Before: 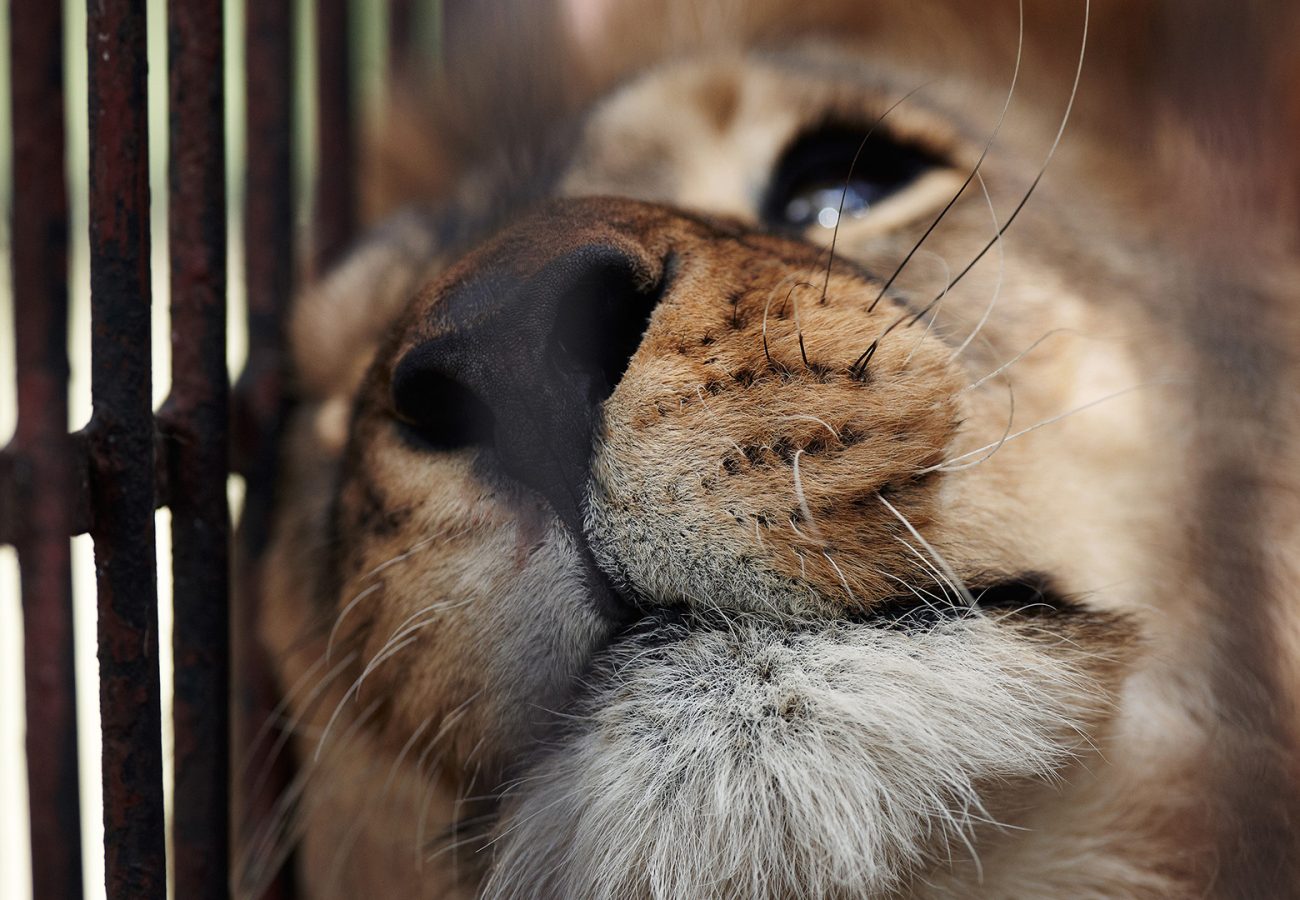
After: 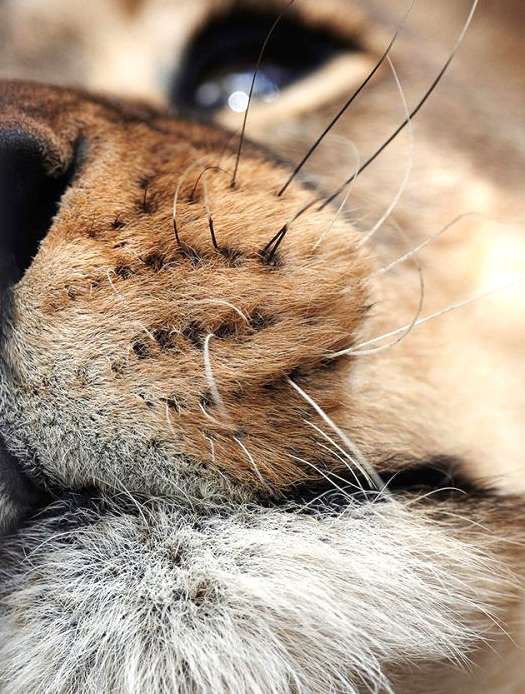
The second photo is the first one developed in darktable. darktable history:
exposure: exposure 0.6 EV, compensate highlight preservation false
crop: left 45.459%, top 12.956%, right 14.113%, bottom 9.913%
